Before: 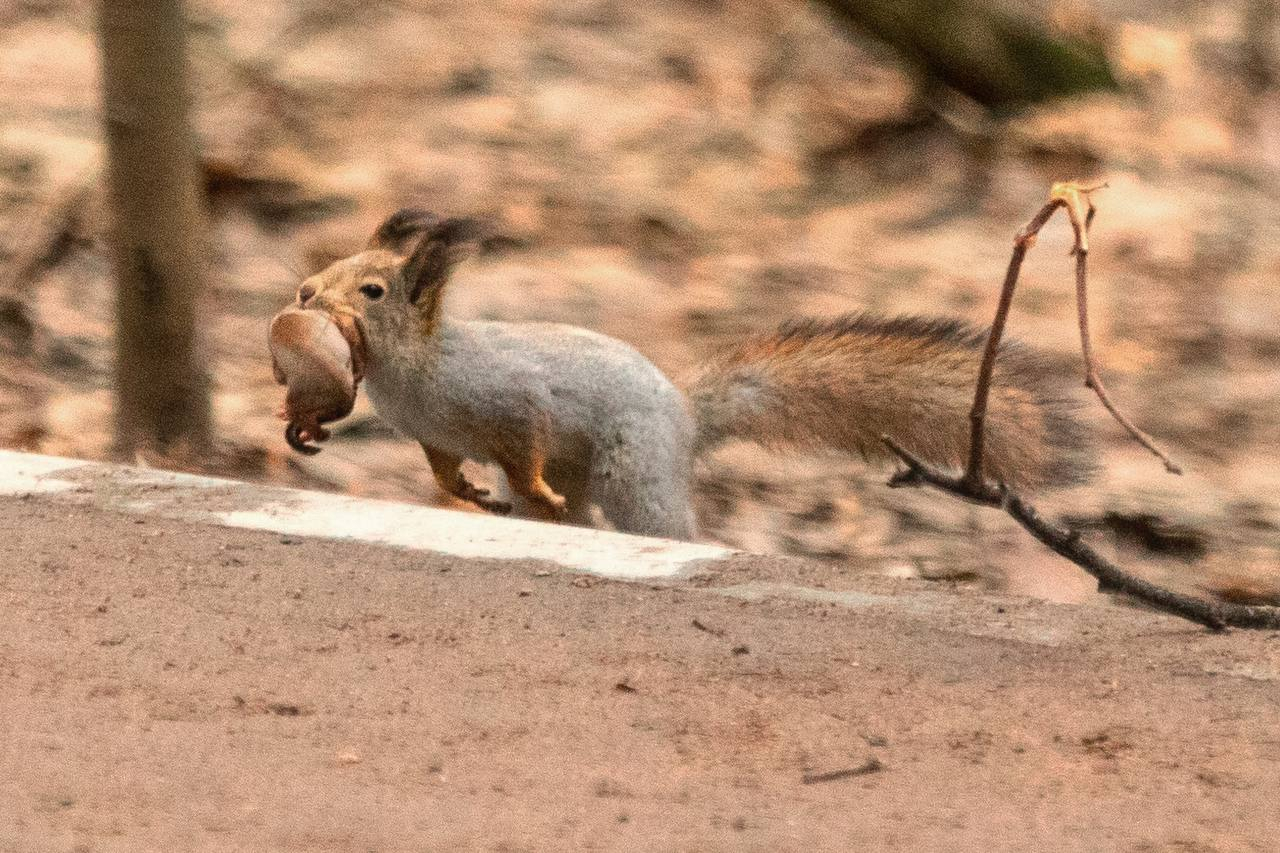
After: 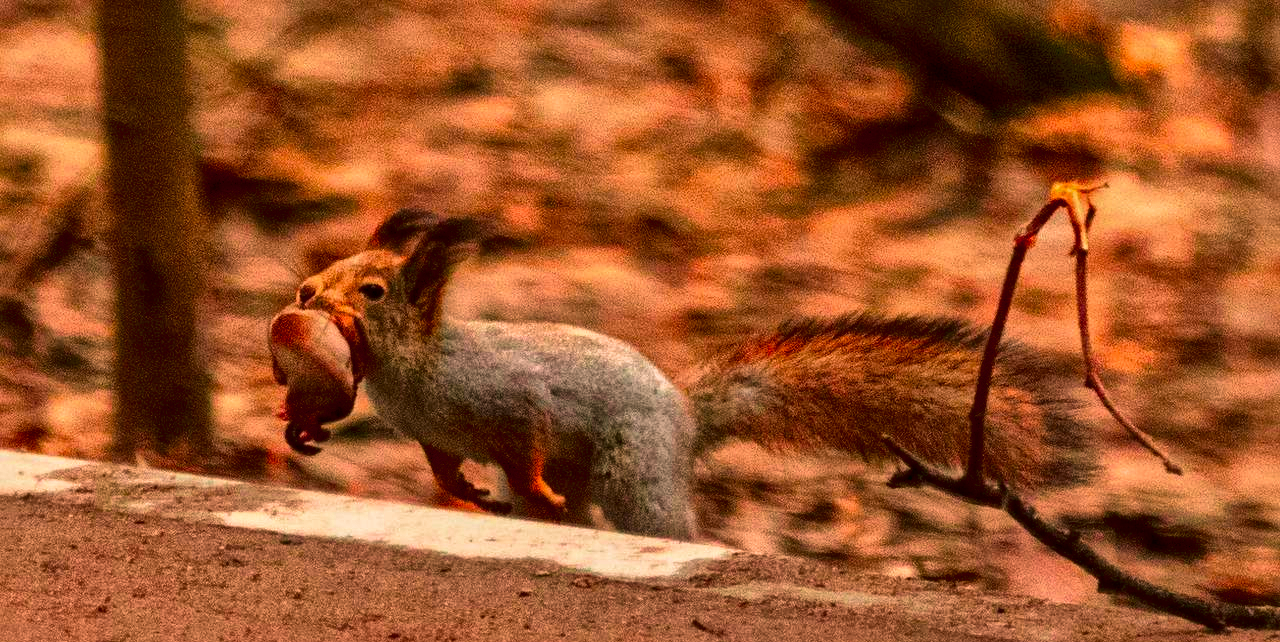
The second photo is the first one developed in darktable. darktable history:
contrast brightness saturation: brightness -0.246, saturation 0.202
color zones: curves: ch1 [(0.239, 0.552) (0.75, 0.5)]; ch2 [(0.25, 0.462) (0.749, 0.457)]
local contrast: mode bilateral grid, contrast 21, coarseness 19, detail 164%, midtone range 0.2
exposure: exposure -0.208 EV, compensate exposure bias true, compensate highlight preservation false
crop: bottom 24.69%
velvia: strength 28.37%
color balance rgb: highlights gain › chroma 1.747%, highlights gain › hue 55.36°, linear chroma grading › shadows -7.664%, linear chroma grading › global chroma 9.883%, perceptual saturation grading › global saturation 25.378%, global vibrance 20%
